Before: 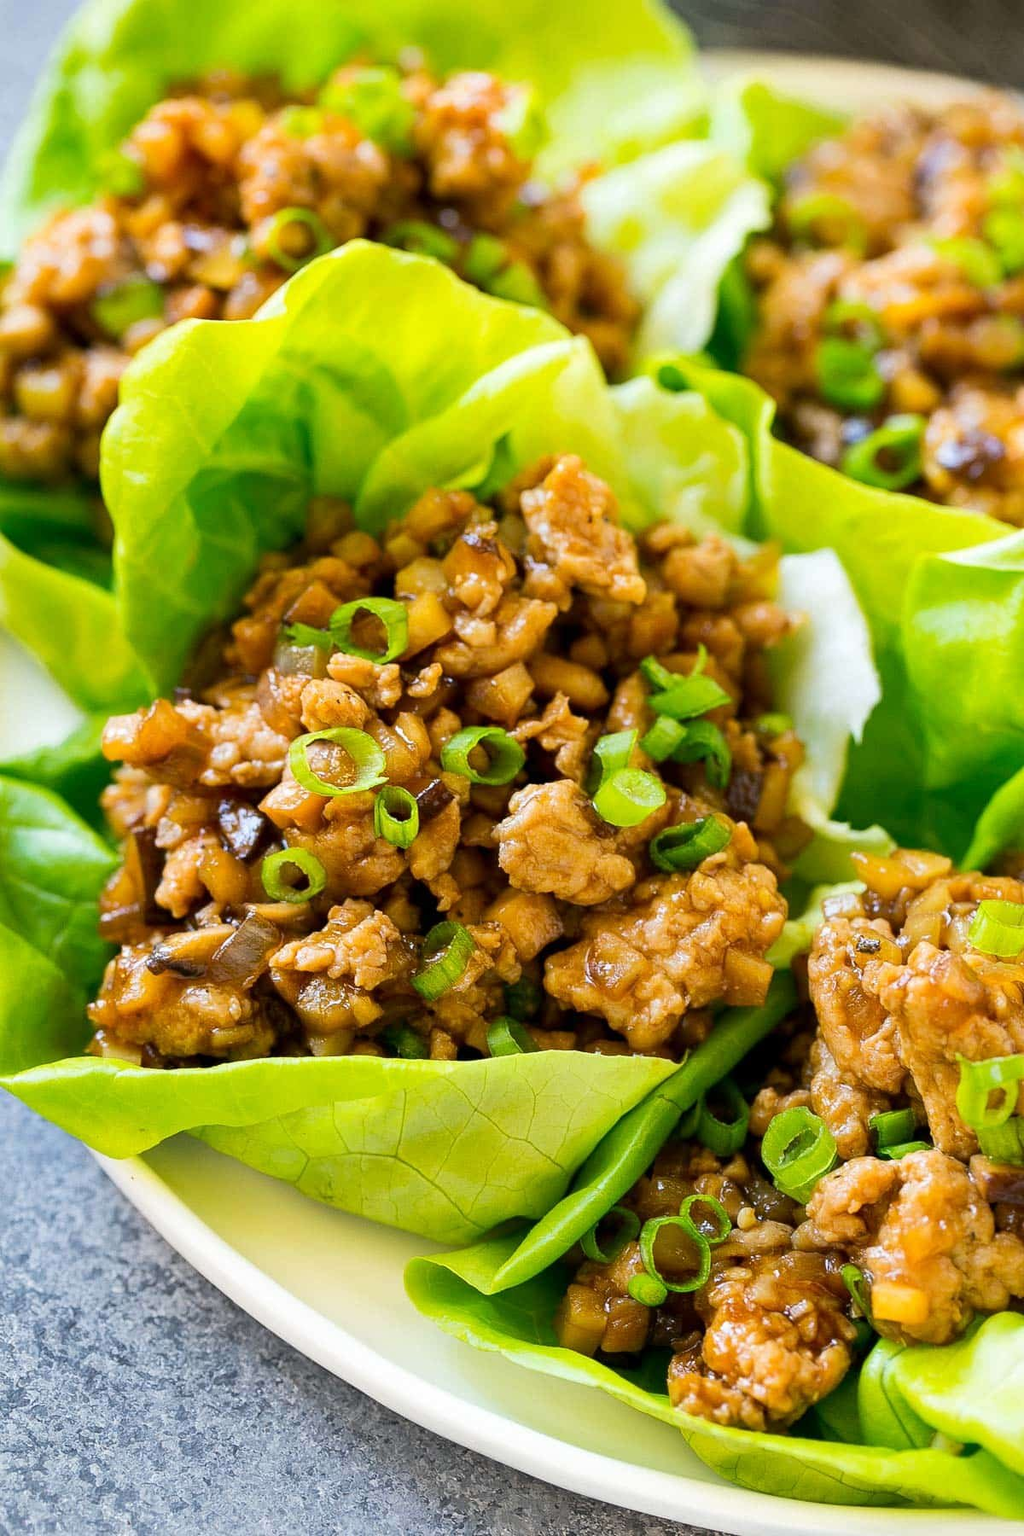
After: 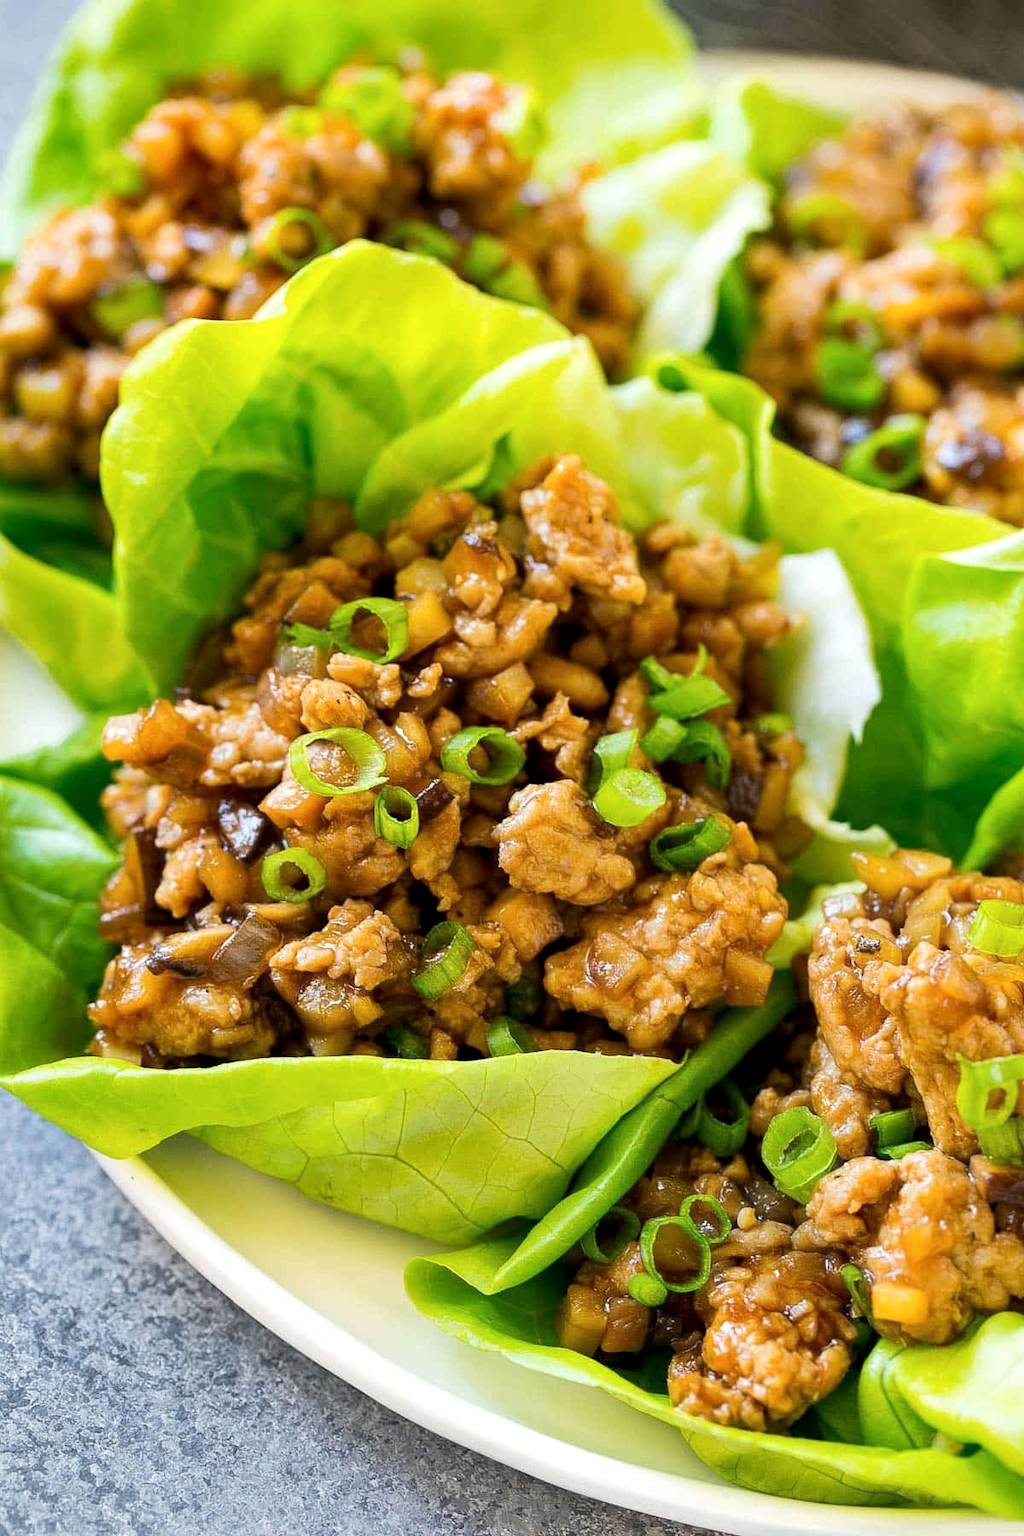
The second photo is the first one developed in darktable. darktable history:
haze removal: strength -0.05
local contrast: highlights 100%, shadows 100%, detail 120%, midtone range 0.2
